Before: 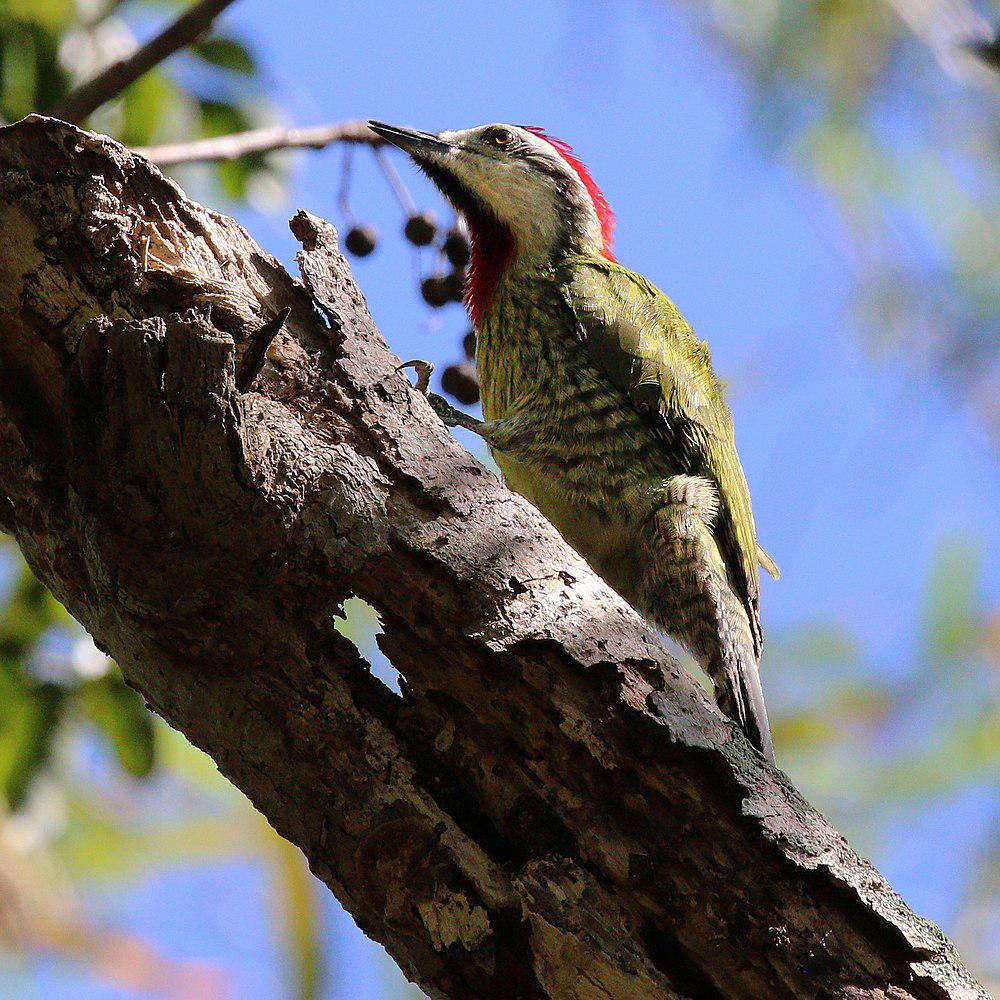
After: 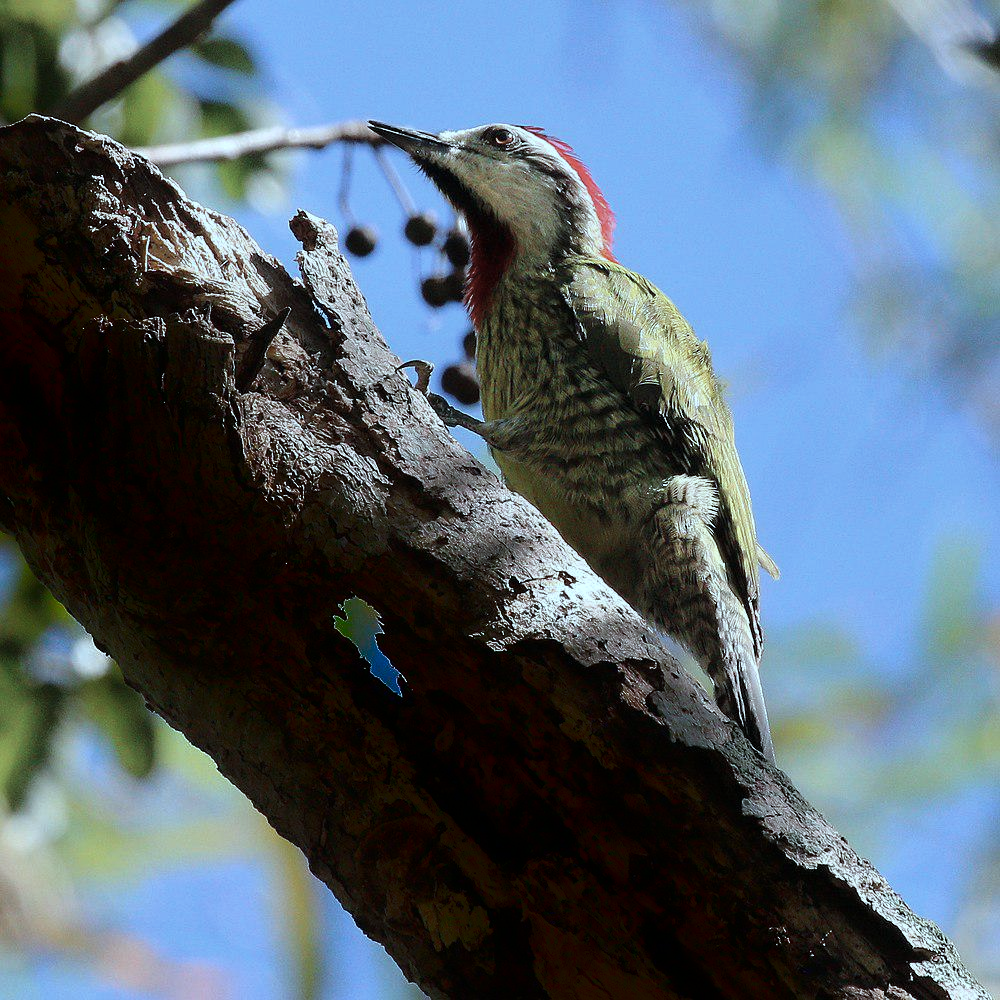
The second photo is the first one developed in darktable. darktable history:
color correction: highlights a* -12.97, highlights b* -17.51, saturation 0.714
shadows and highlights: shadows -88.48, highlights -35.33, soften with gaussian
